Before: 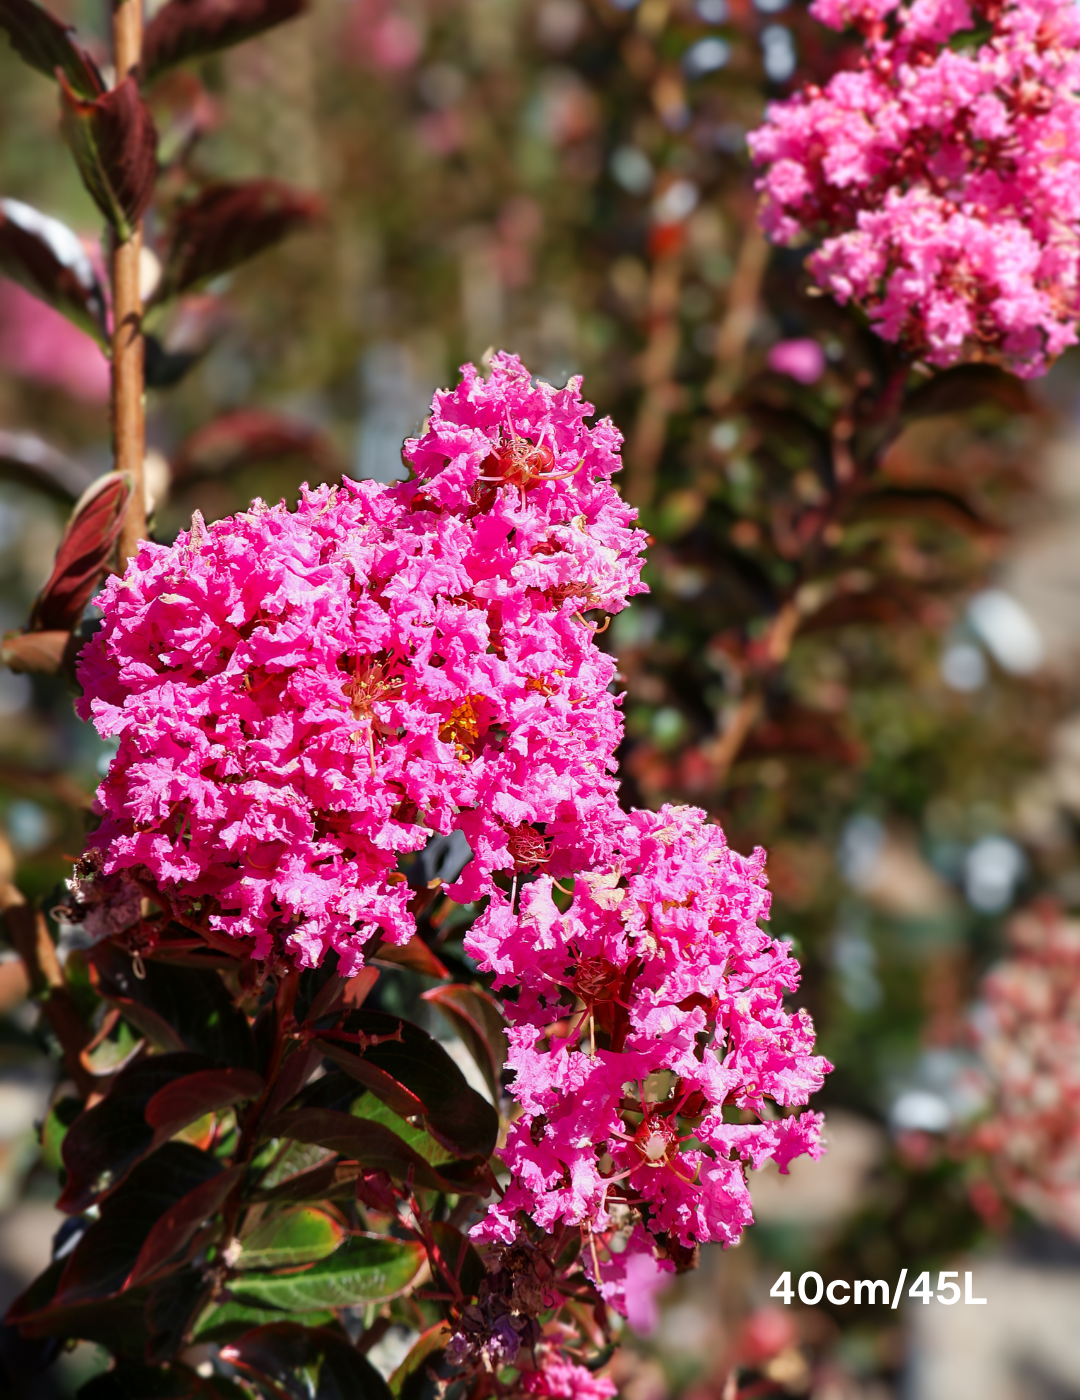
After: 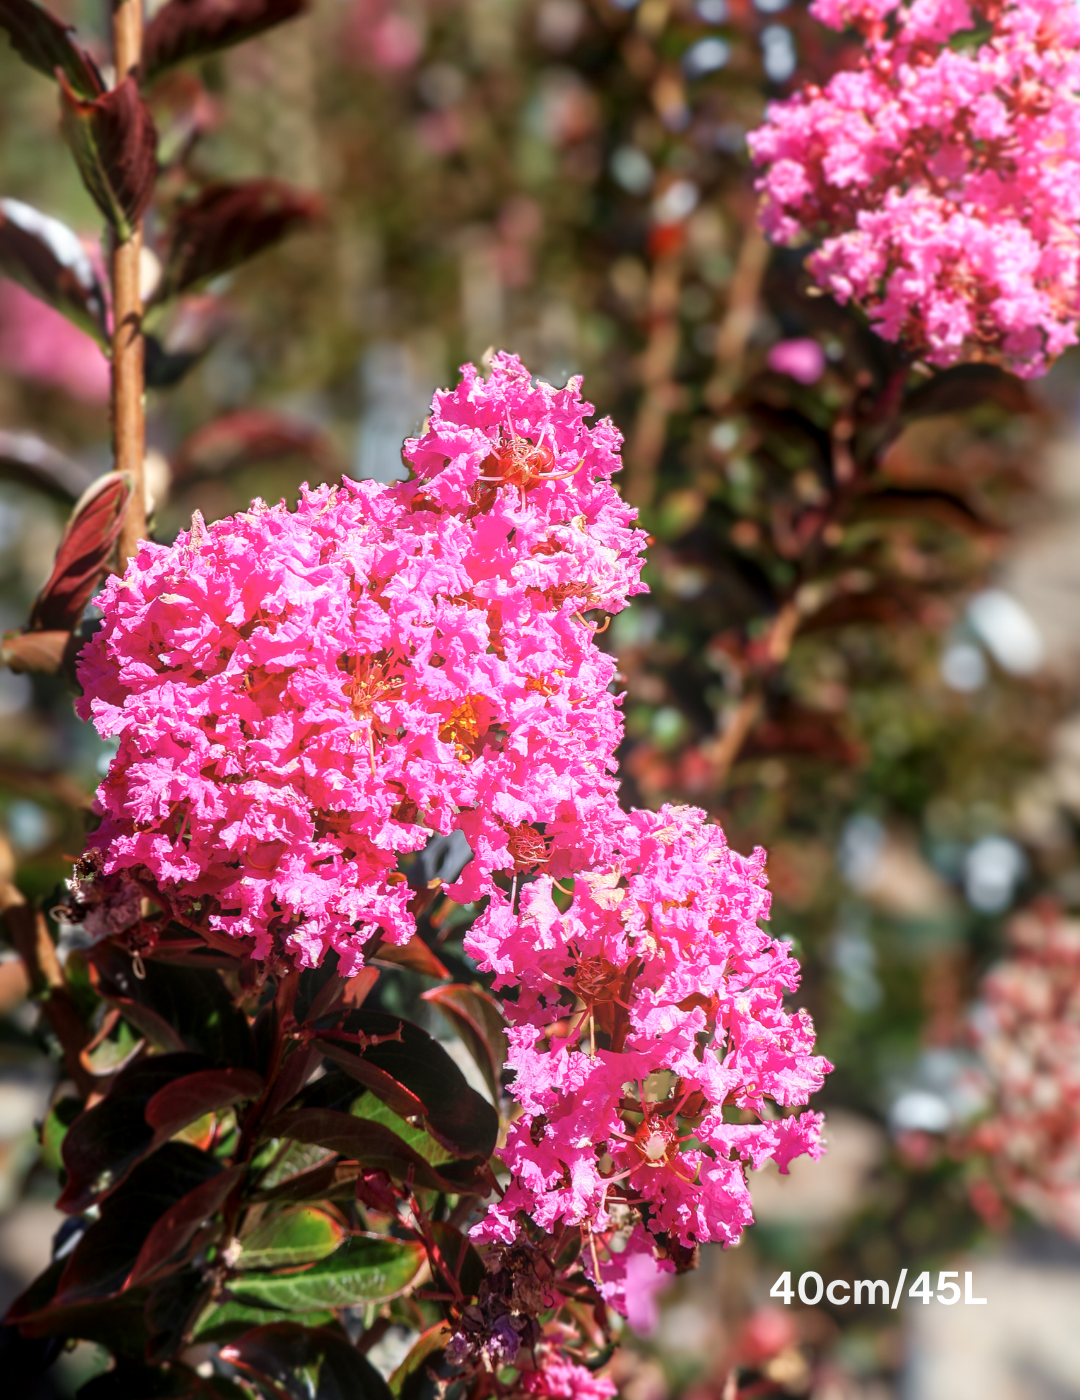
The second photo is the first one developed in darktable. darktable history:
local contrast: detail 130%
bloom: on, module defaults
